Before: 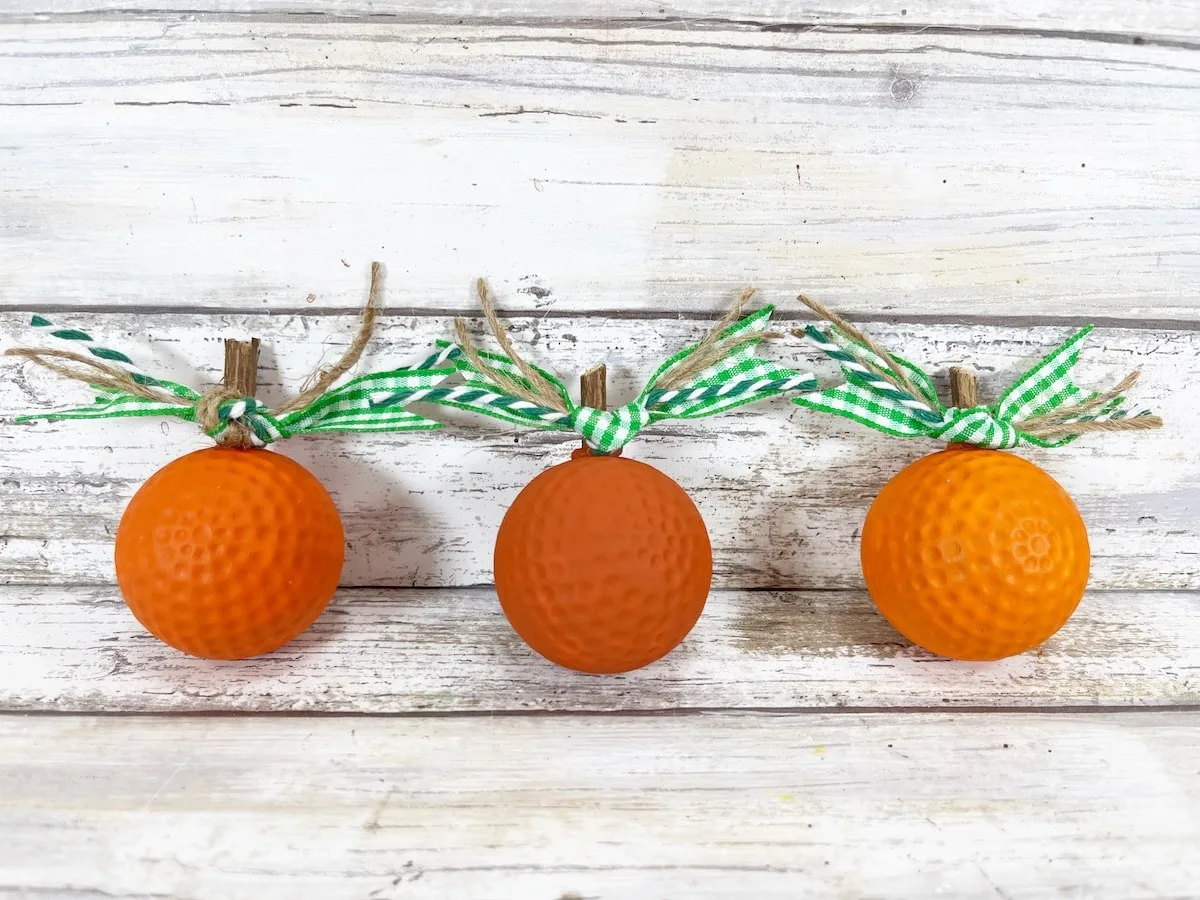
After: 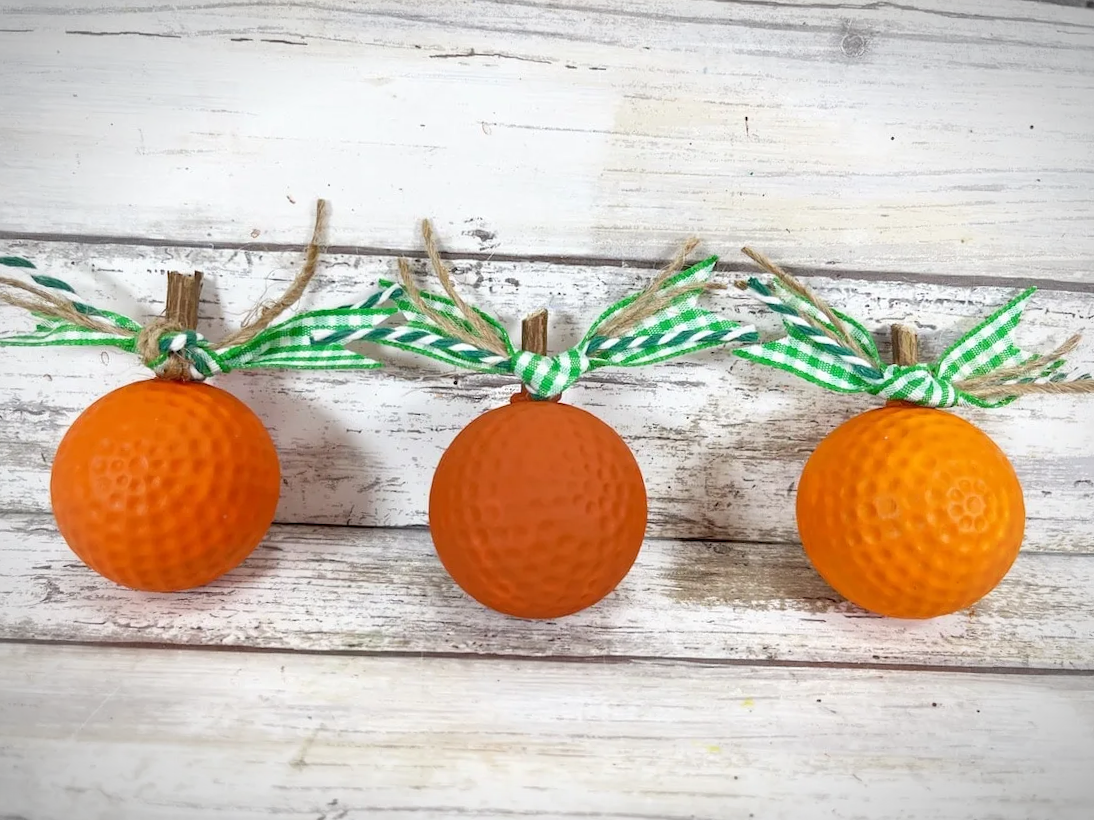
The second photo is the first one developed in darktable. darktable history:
tone equalizer: on, module defaults
vignetting: fall-off start 87%, automatic ratio true
crop and rotate: angle -1.96°, left 3.097%, top 4.154%, right 1.586%, bottom 0.529%
